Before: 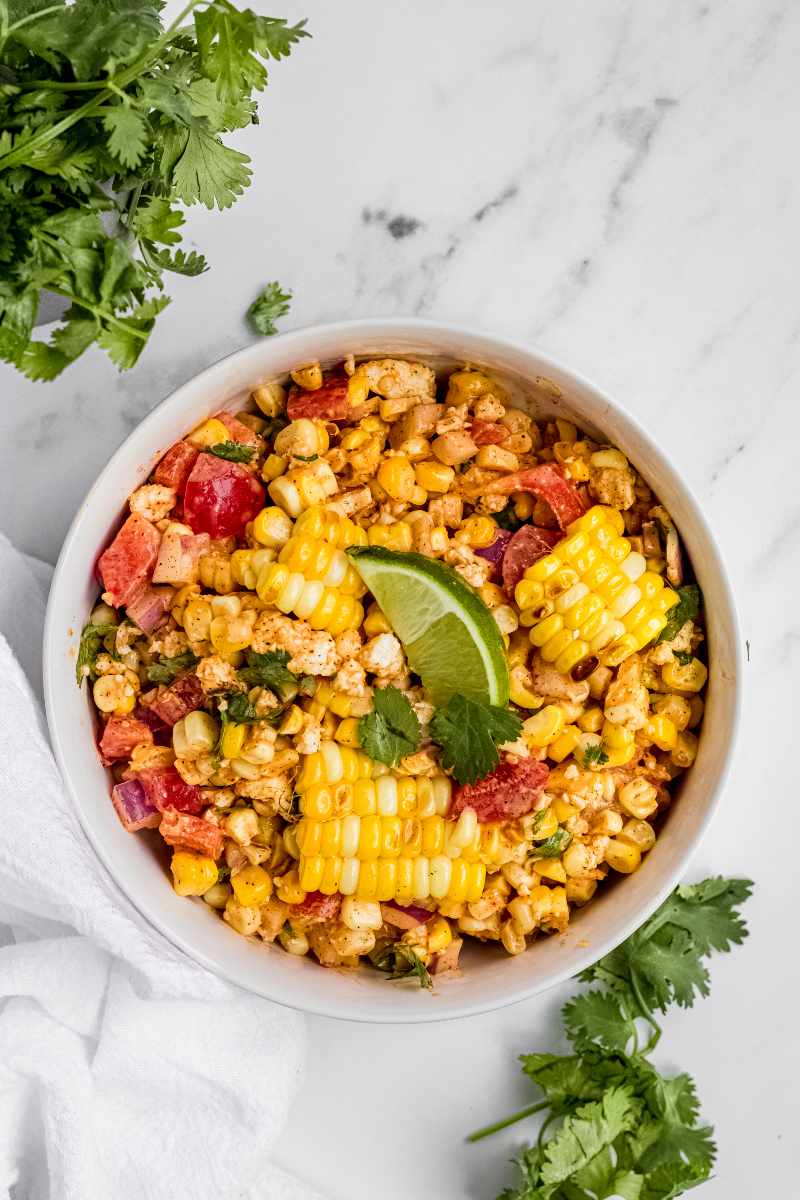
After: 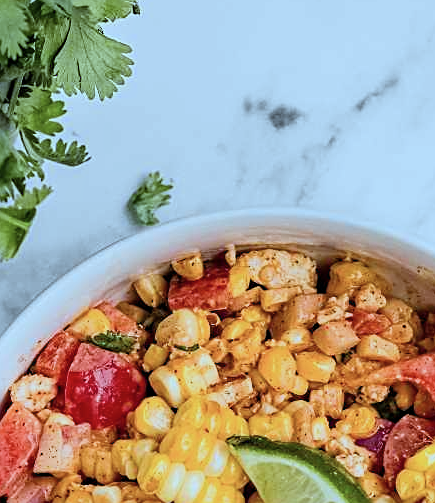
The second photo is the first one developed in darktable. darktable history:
tone equalizer: on, module defaults
filmic rgb: black relative exposure -11.38 EV, white relative exposure 3.23 EV, hardness 6.77
crop: left 14.98%, top 9.203%, right 30.603%, bottom 48.834%
color correction: highlights a* -9.35, highlights b* -22.6
sharpen: on, module defaults
